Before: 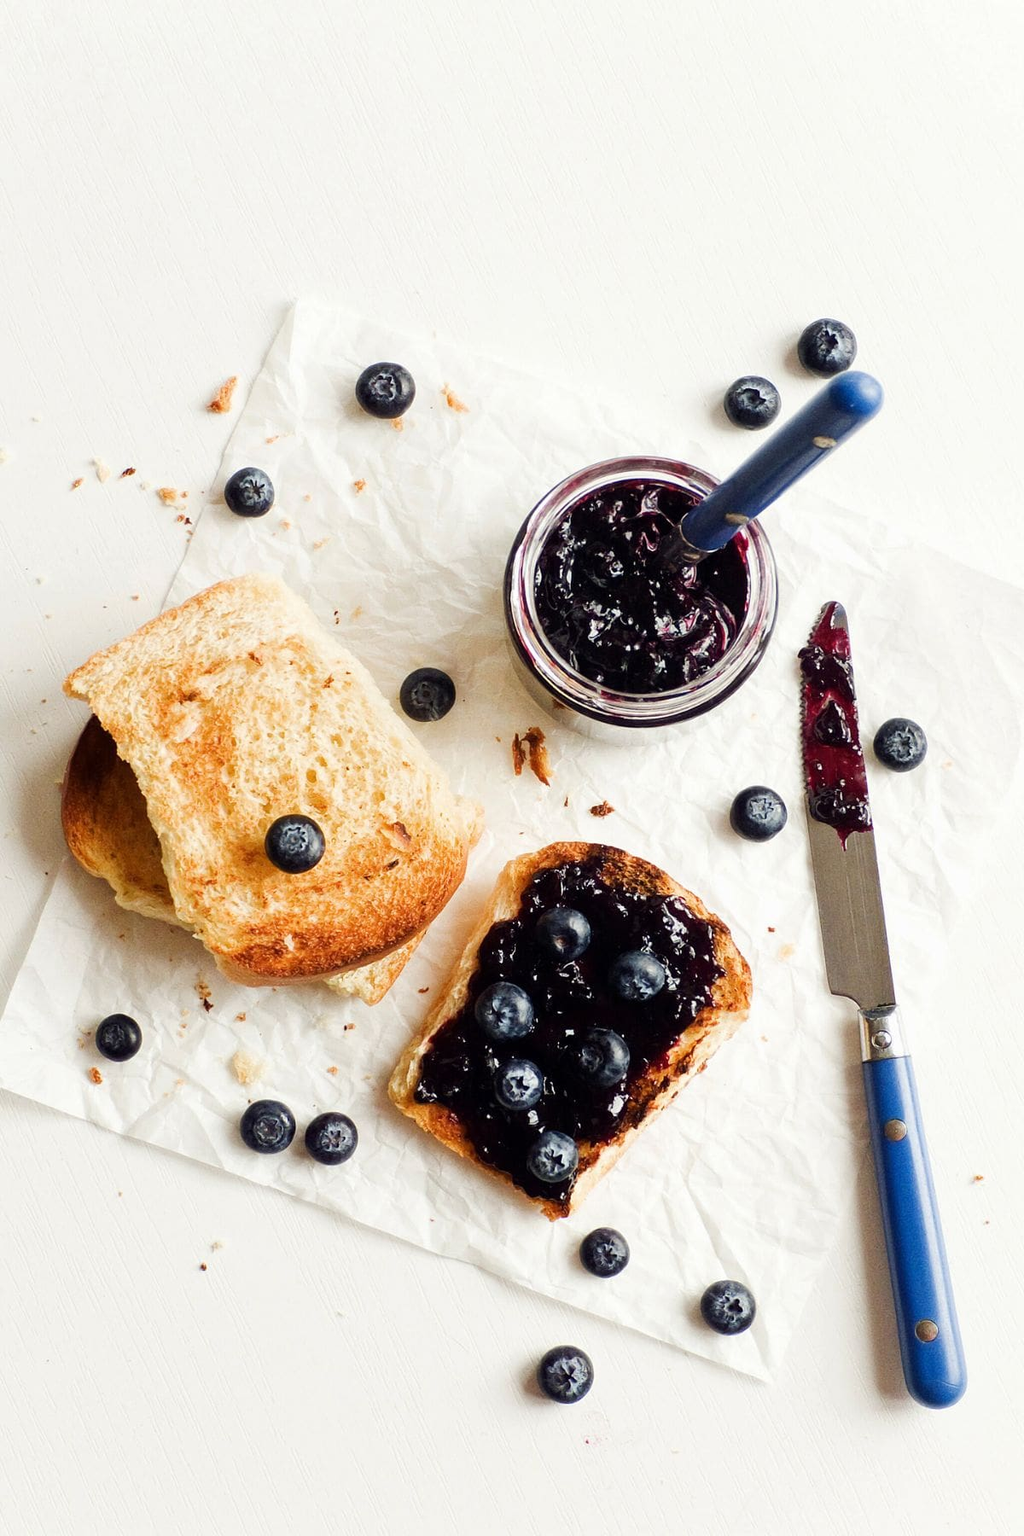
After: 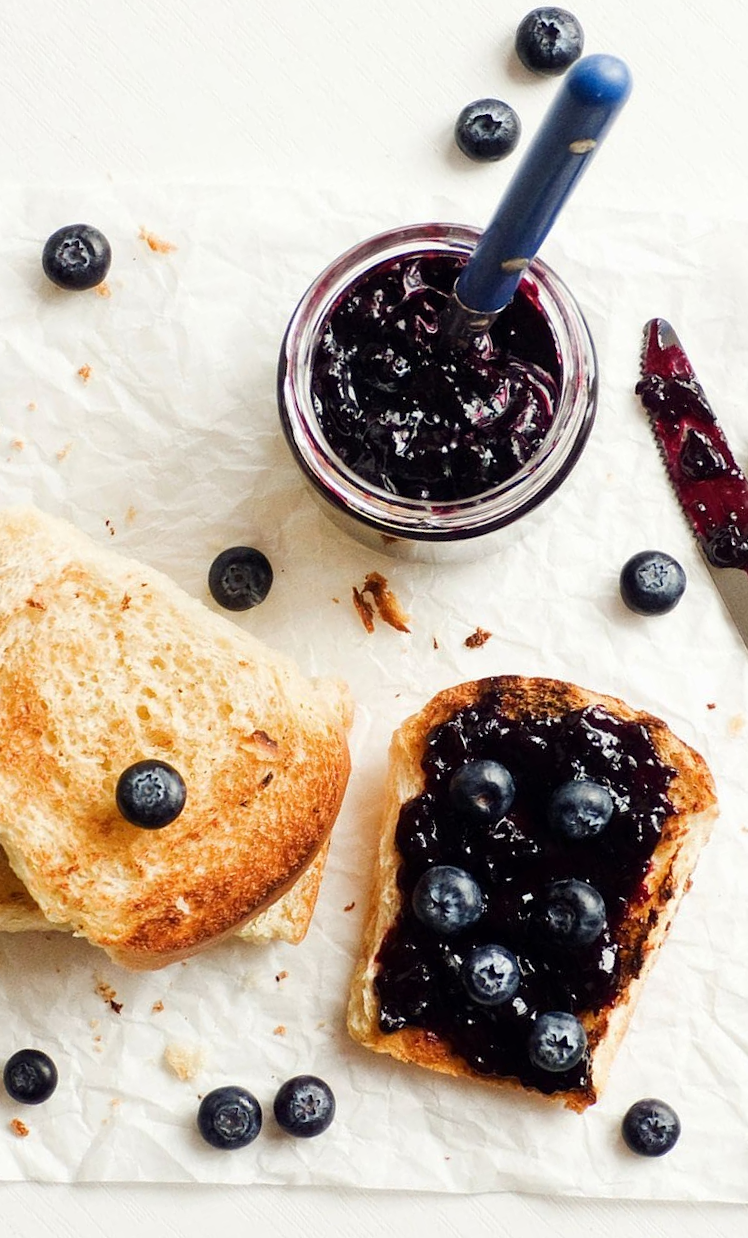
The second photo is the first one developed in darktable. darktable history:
crop and rotate: angle 19.15°, left 6.763%, right 3.649%, bottom 1.13%
